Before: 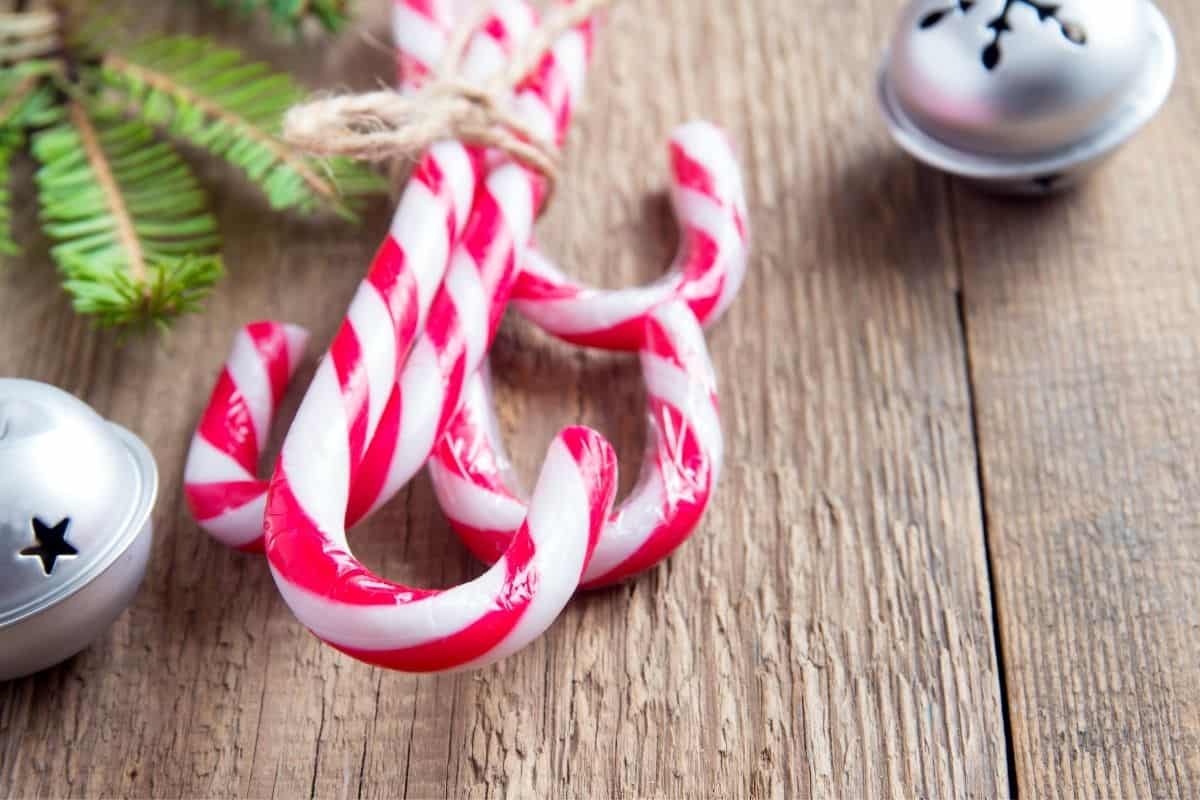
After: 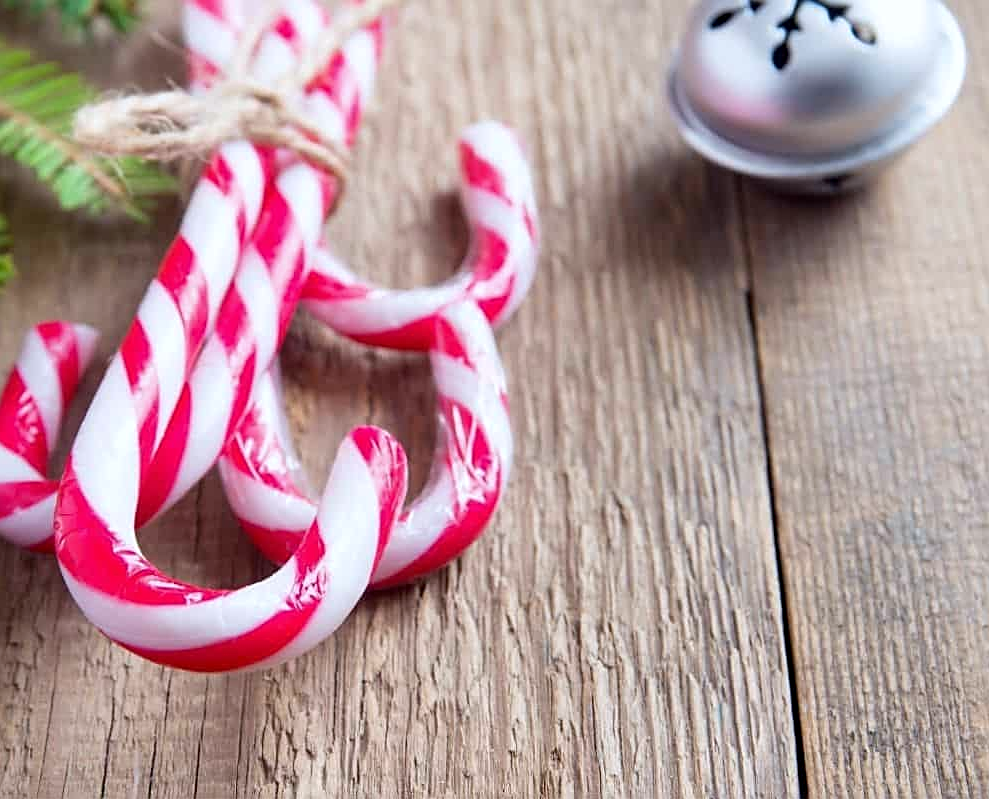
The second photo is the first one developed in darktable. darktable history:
crop: left 17.582%, bottom 0.031%
white balance: red 0.98, blue 1.034
sharpen: on, module defaults
